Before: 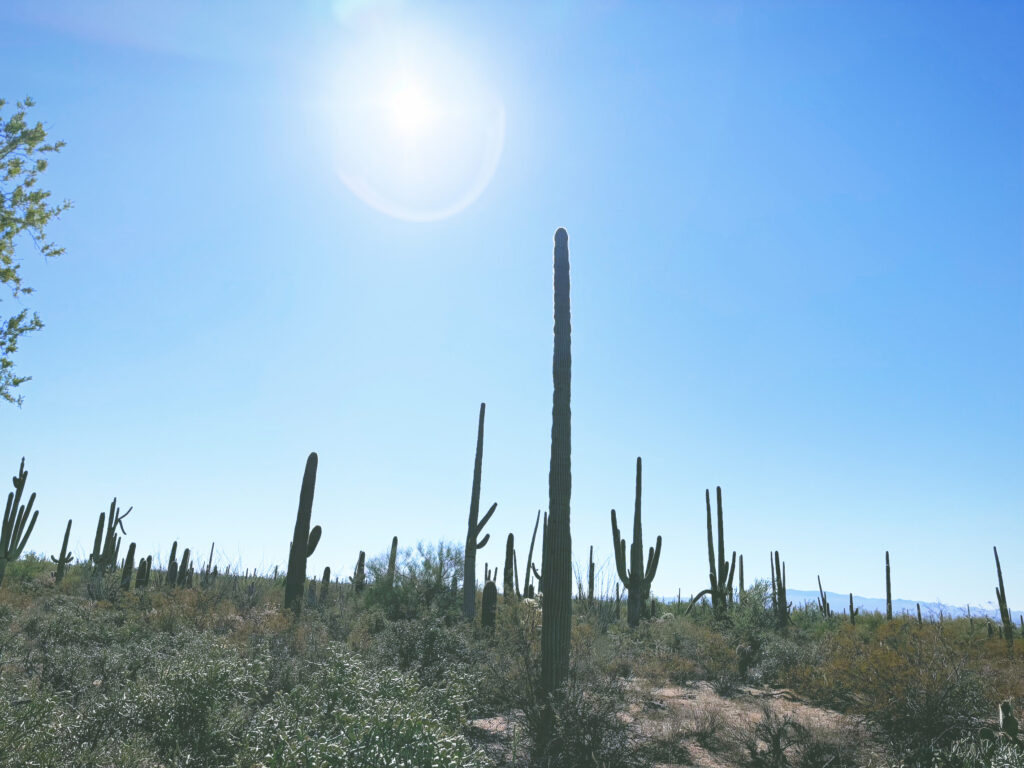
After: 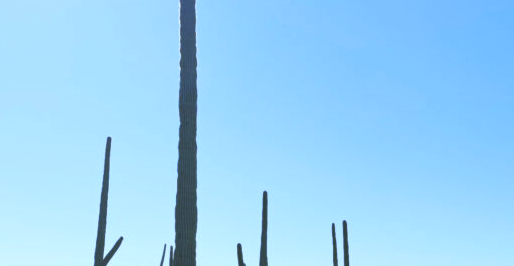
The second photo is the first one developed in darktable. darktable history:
white balance: red 0.931, blue 1.11
crop: left 36.607%, top 34.735%, right 13.146%, bottom 30.611%
